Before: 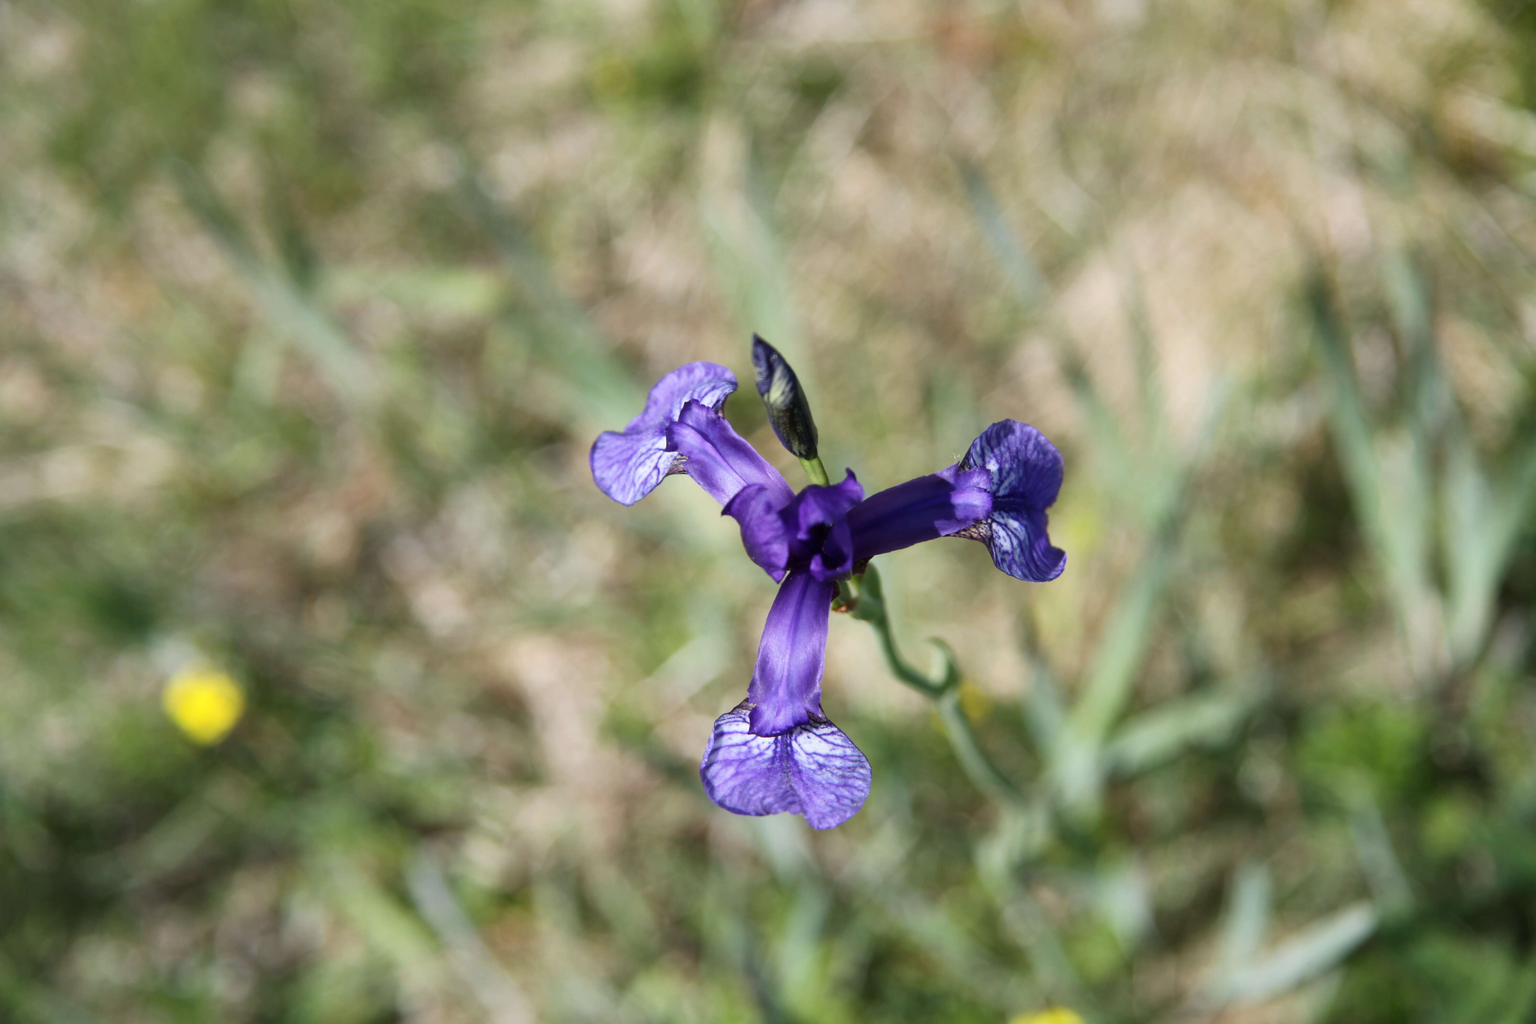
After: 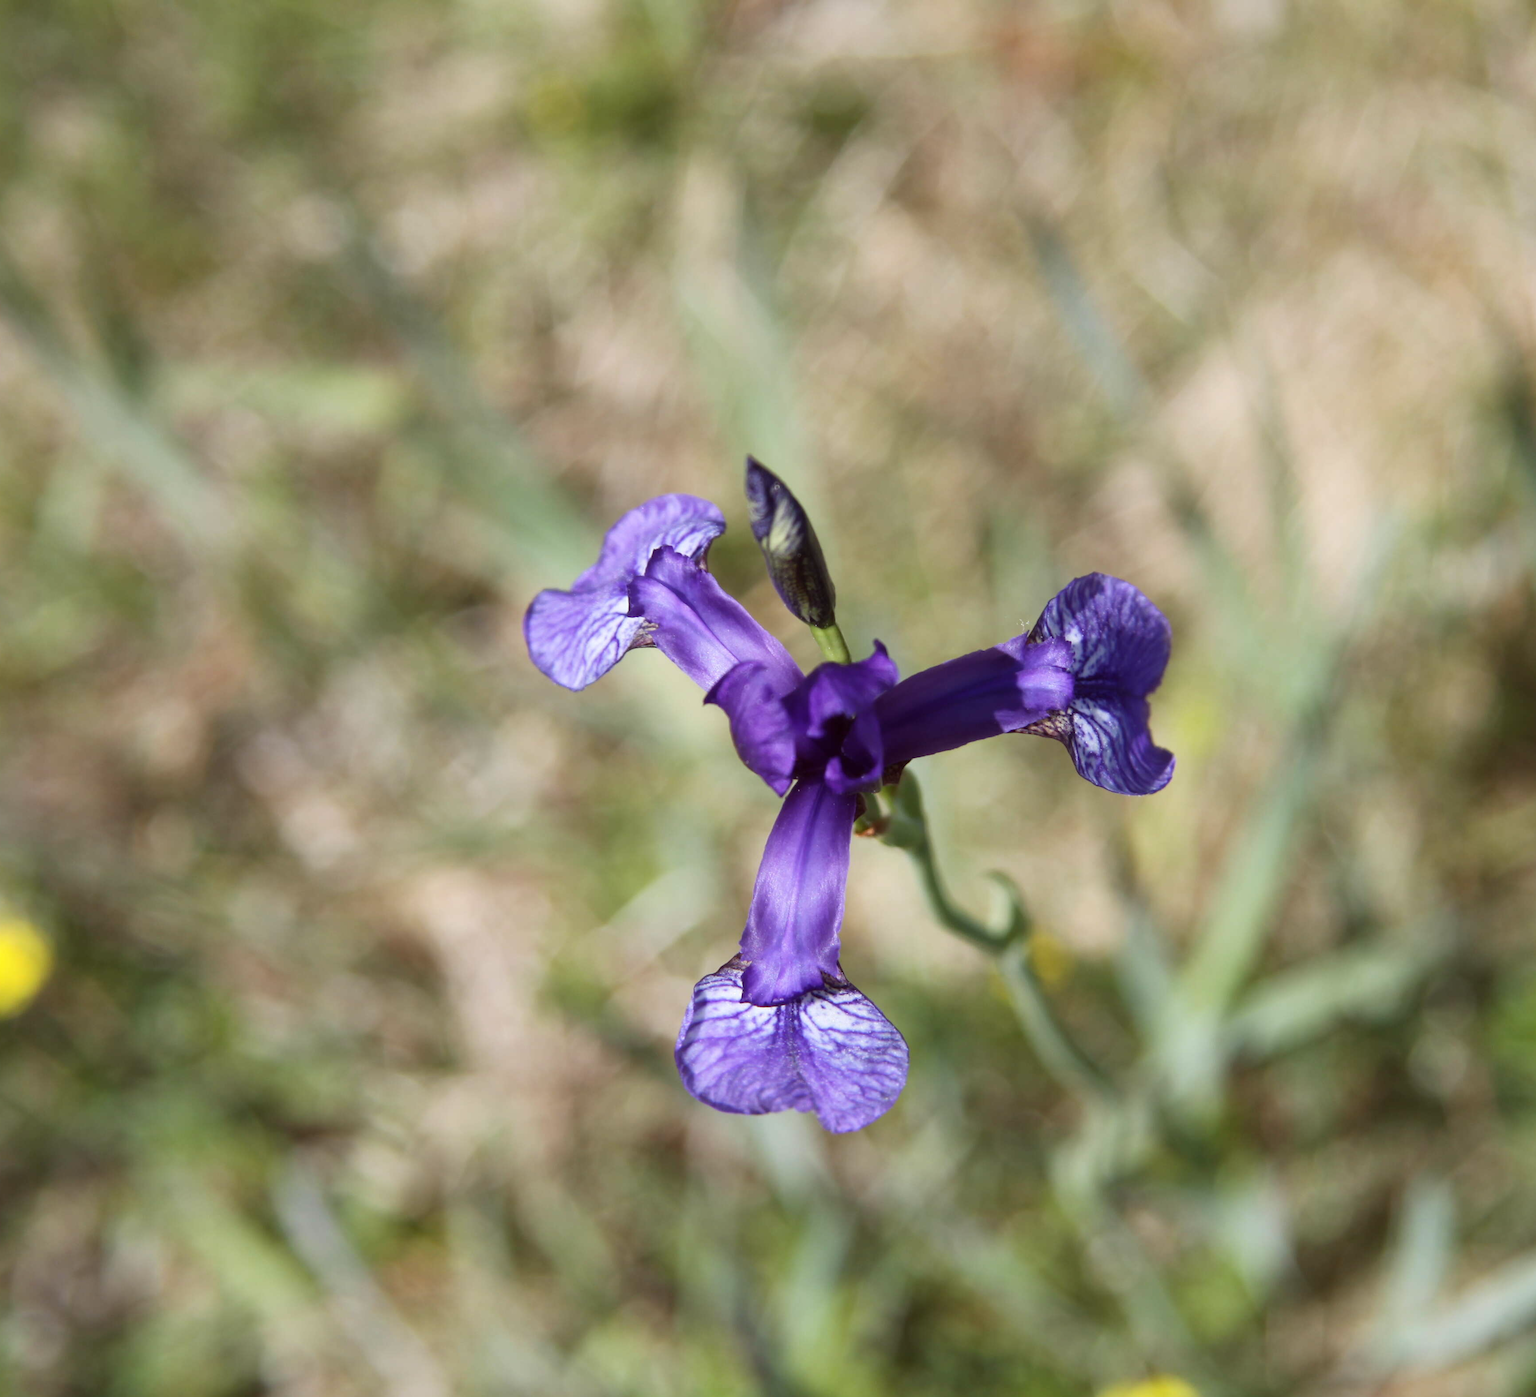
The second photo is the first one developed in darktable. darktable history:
crop: left 13.443%, right 13.31%
color balance: mode lift, gamma, gain (sRGB), lift [1, 1.049, 1, 1]
